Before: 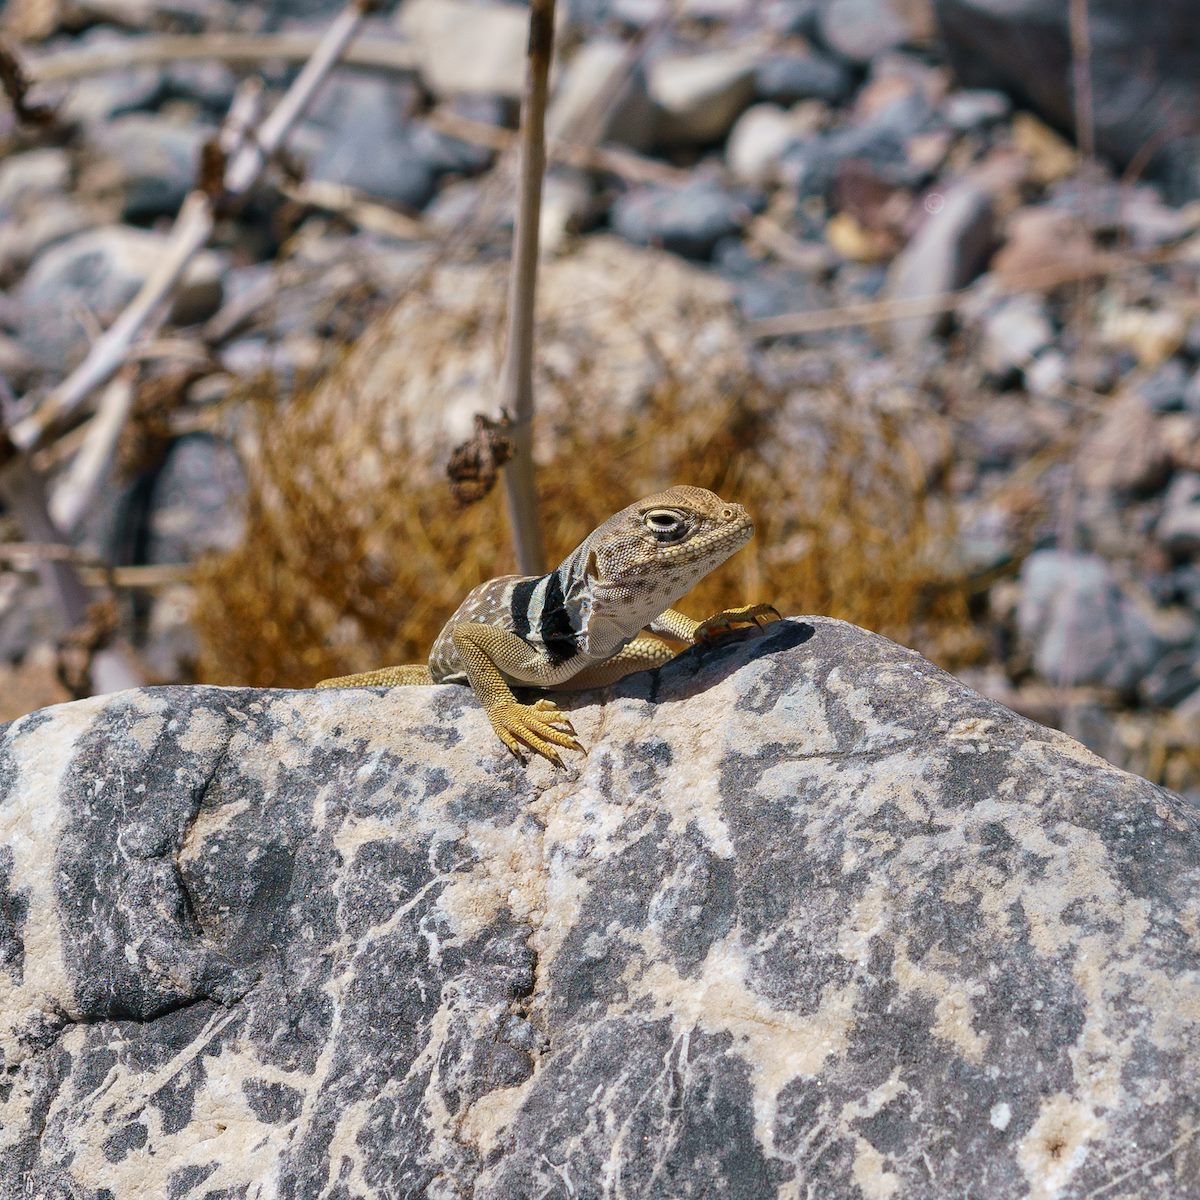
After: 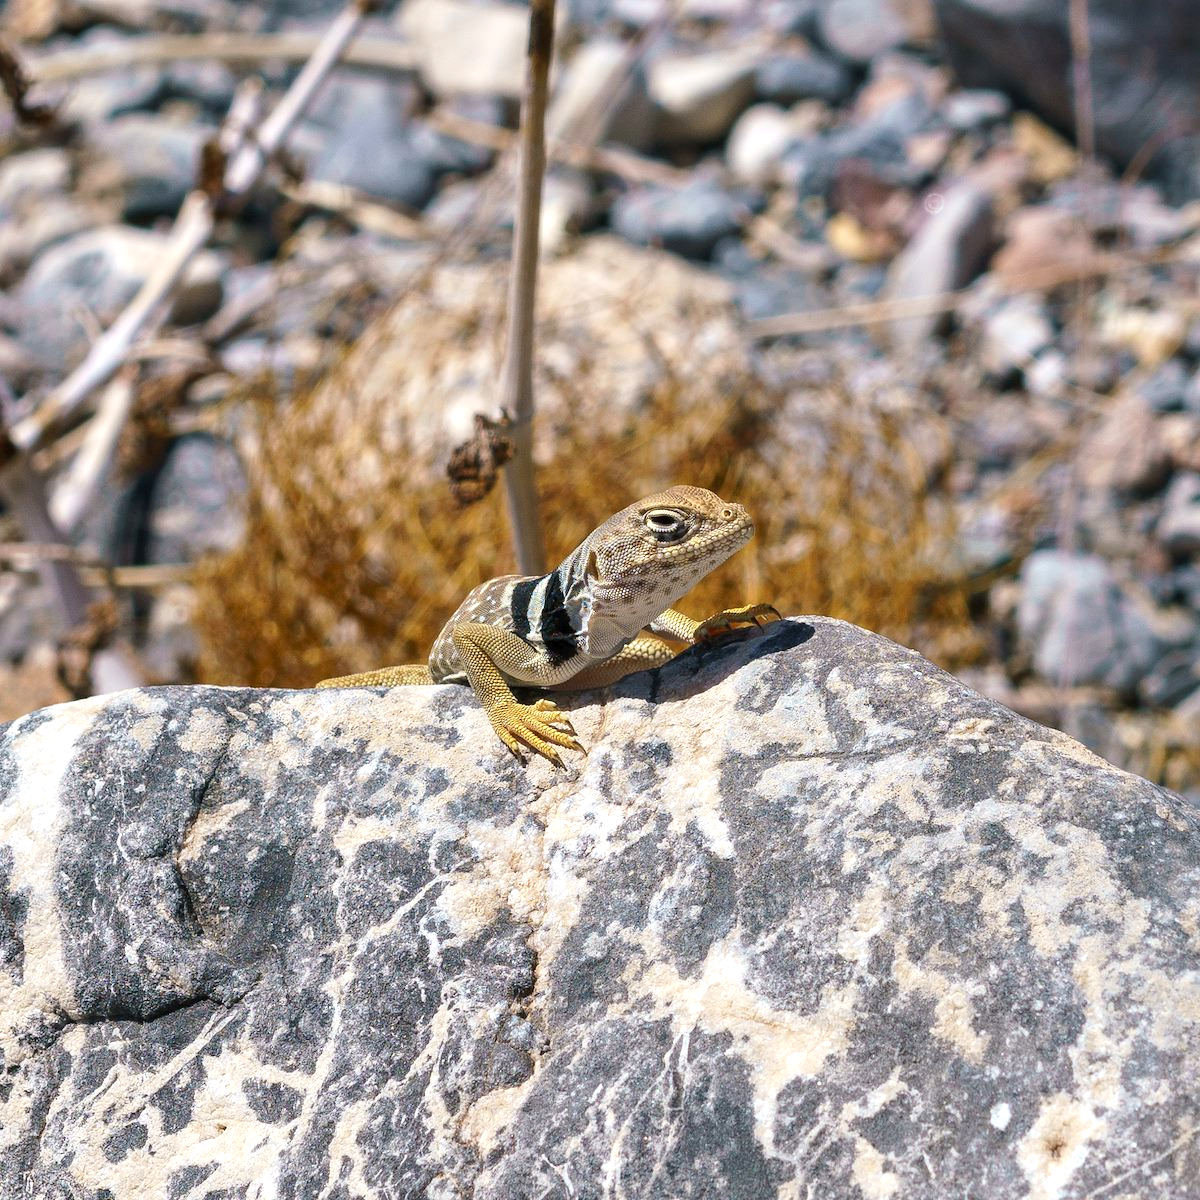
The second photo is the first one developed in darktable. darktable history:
exposure: exposure 0.497 EV, compensate exposure bias true, compensate highlight preservation false
